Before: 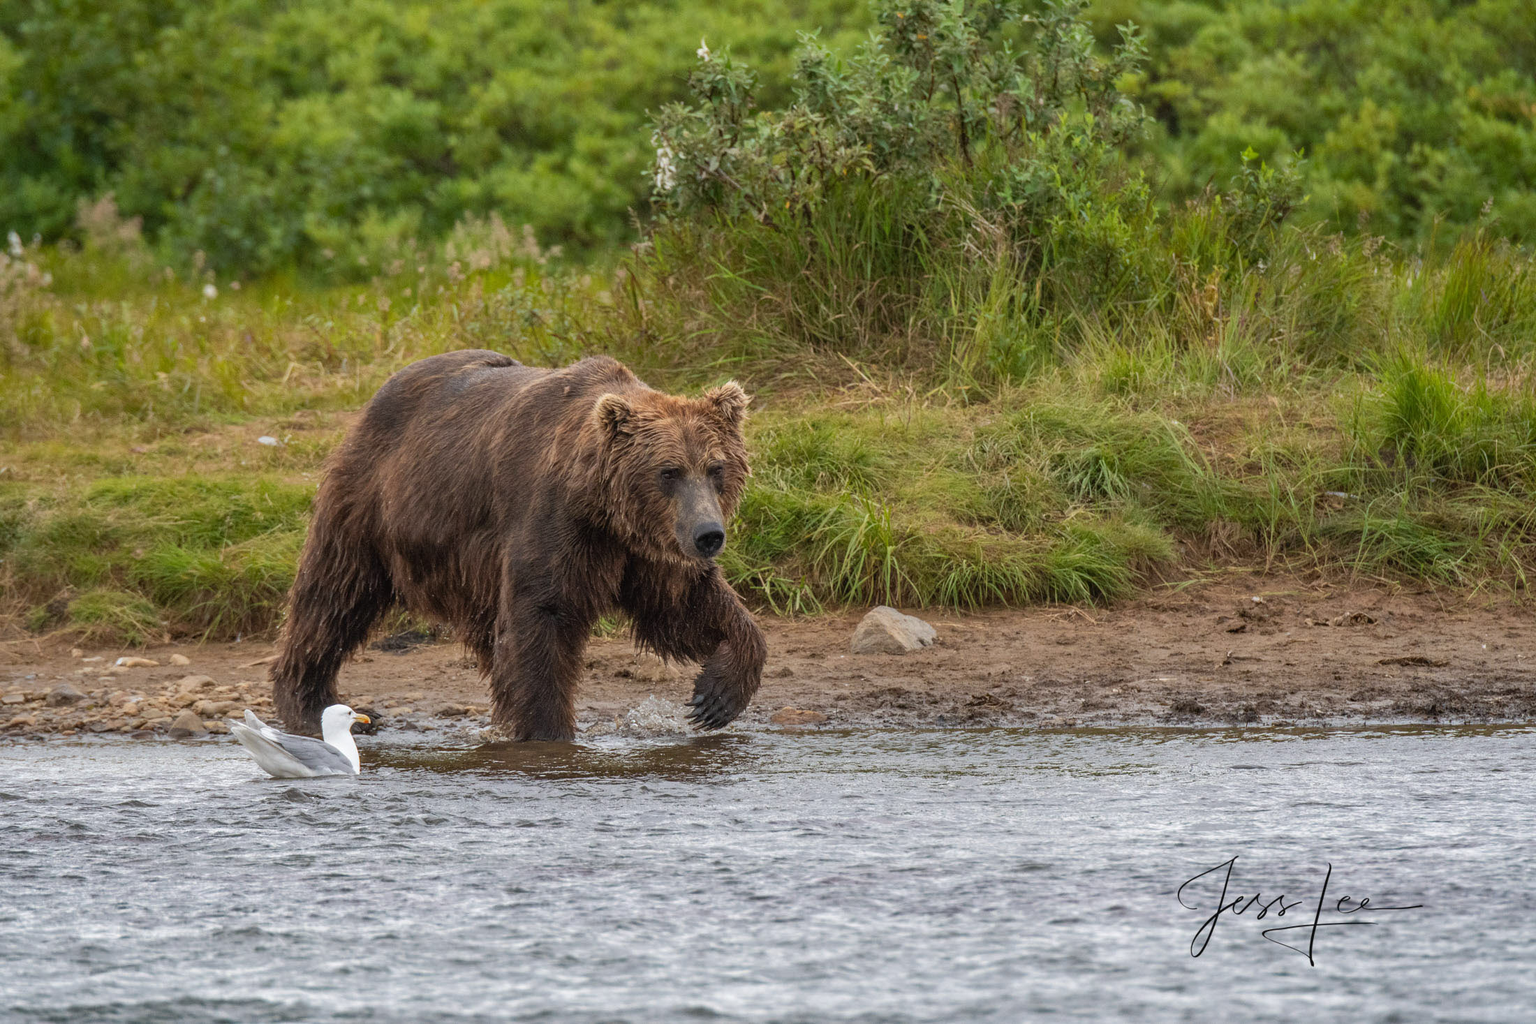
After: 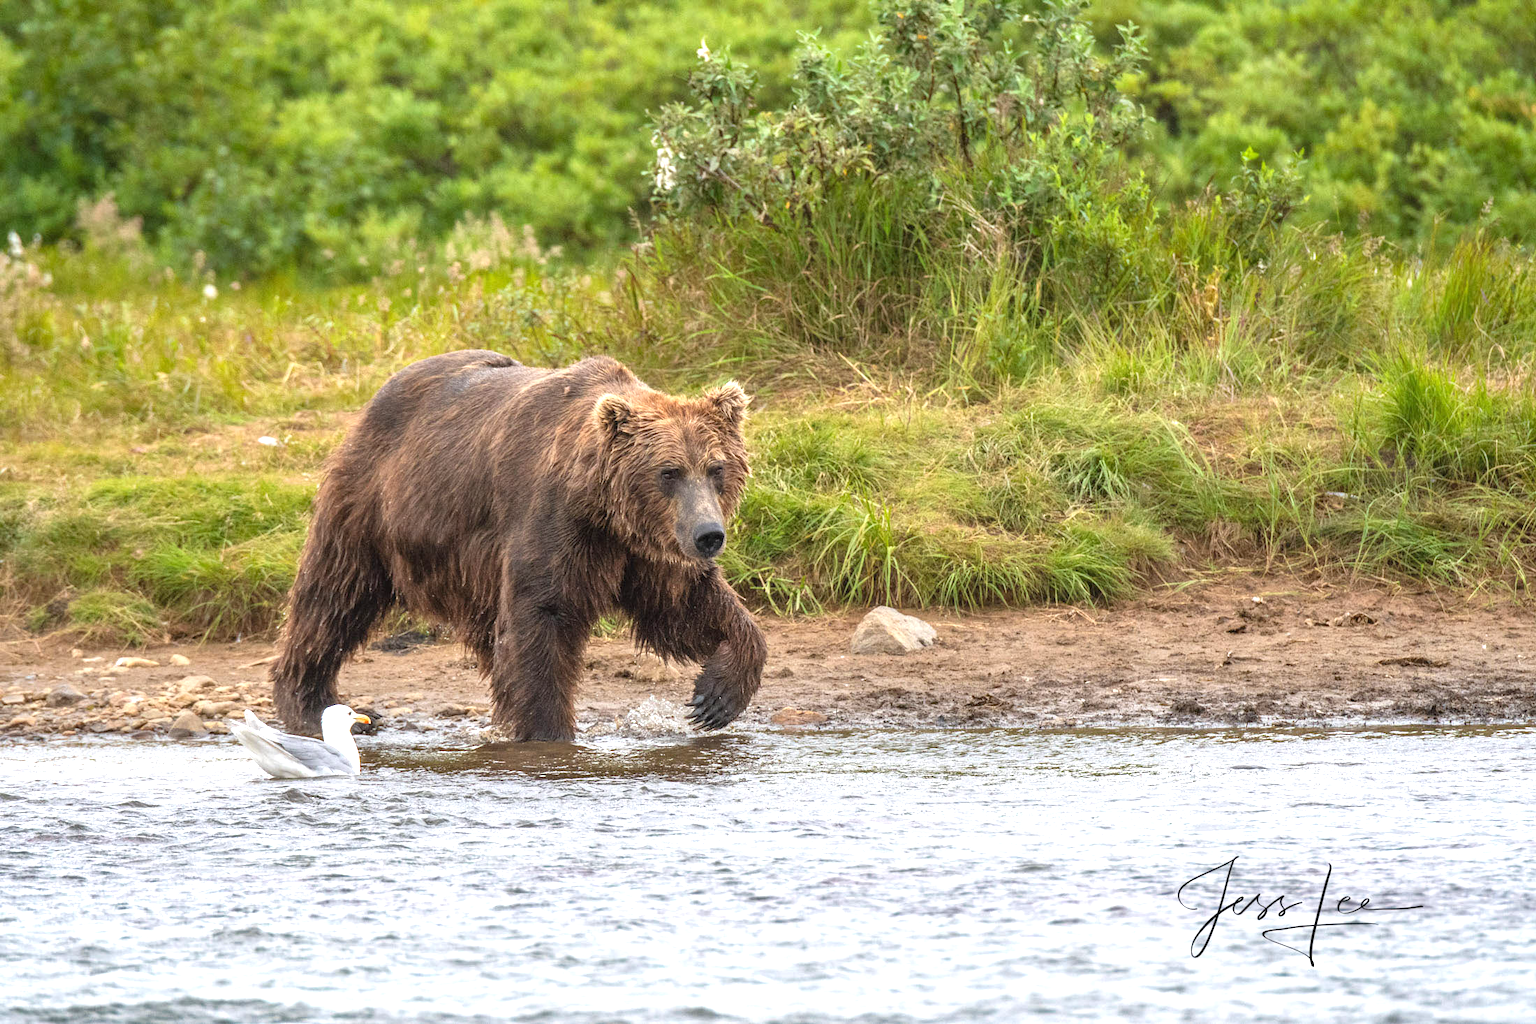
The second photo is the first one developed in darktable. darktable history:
exposure: exposure 0.404 EV, compensate exposure bias true, compensate highlight preservation false
